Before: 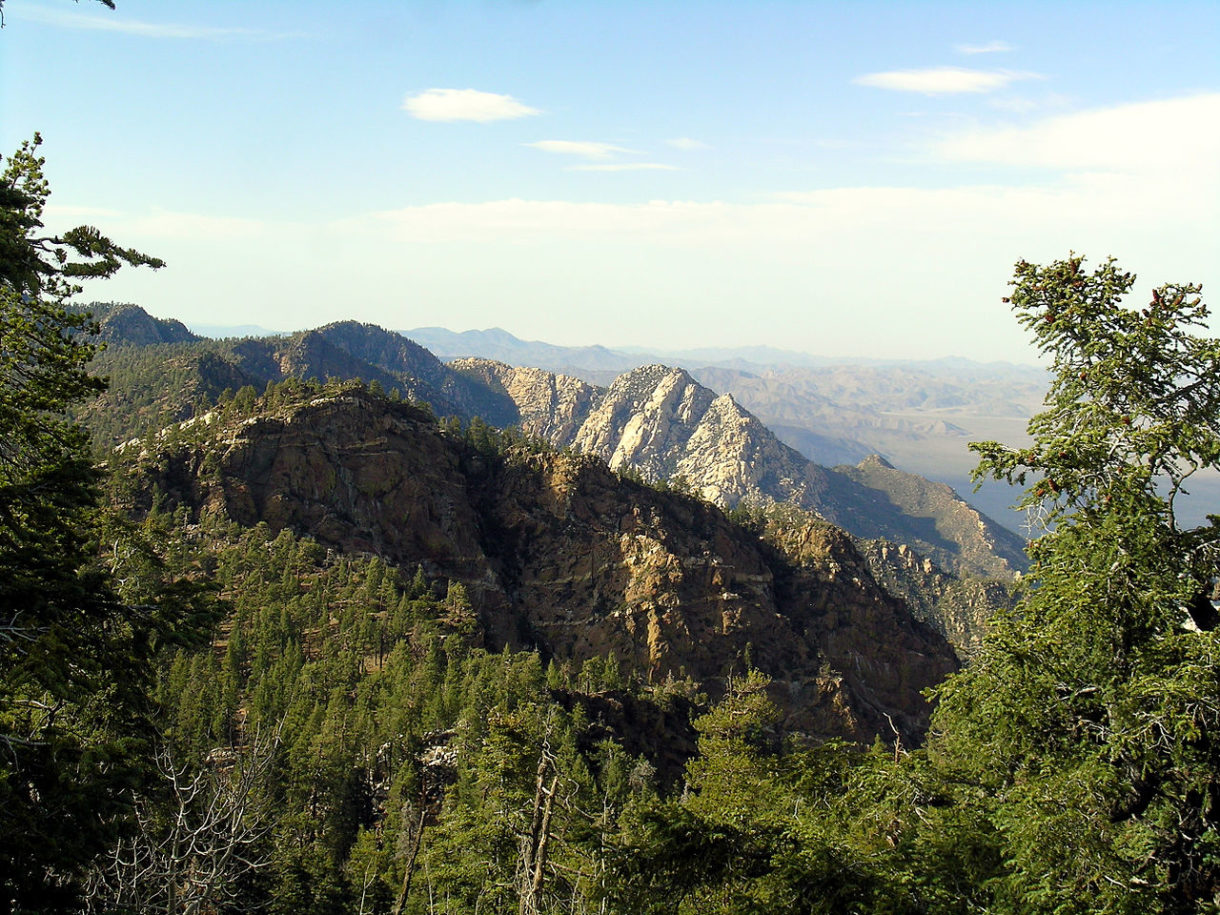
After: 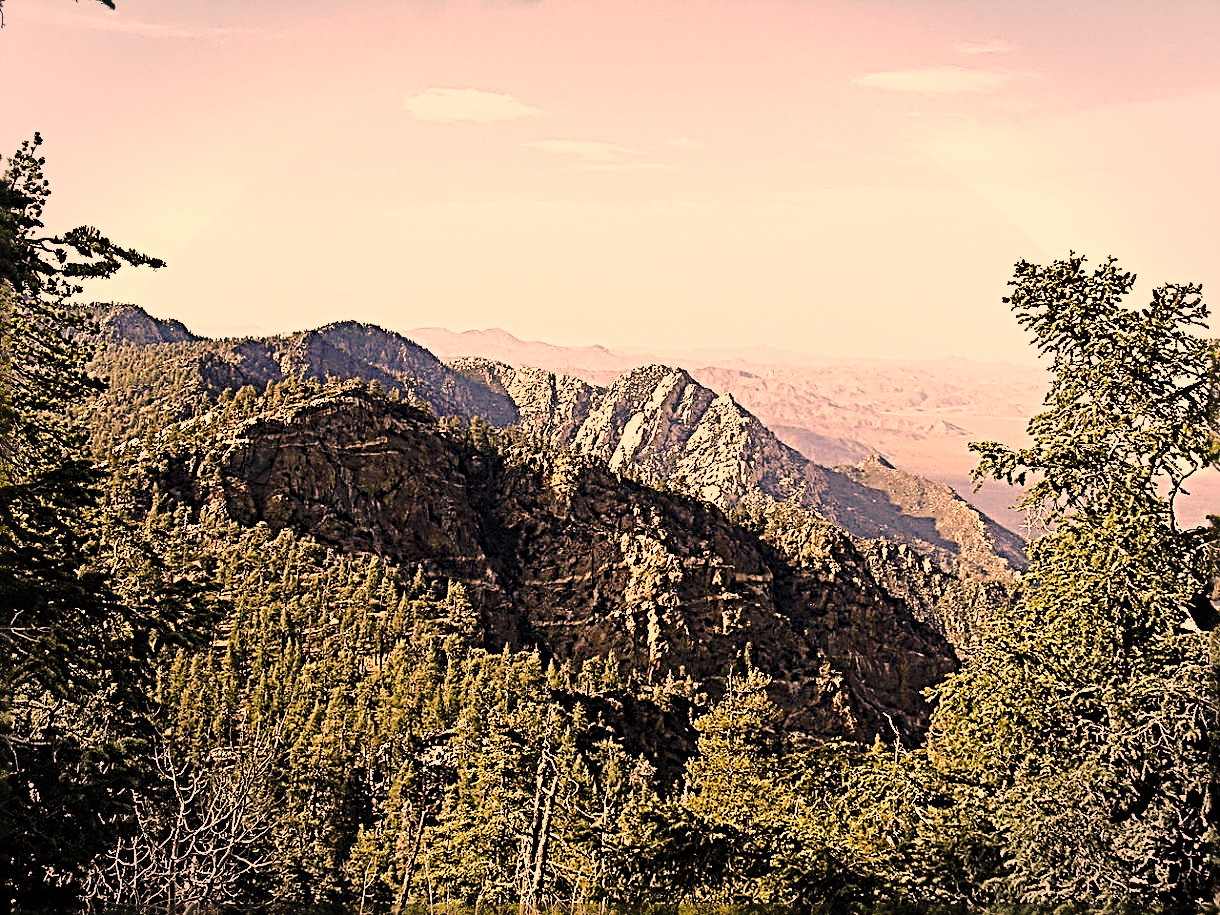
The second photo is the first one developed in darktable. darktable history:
base curve: curves: ch0 [(0, 0) (0.028, 0.03) (0.121, 0.232) (0.46, 0.748) (0.859, 0.968) (1, 1)], preserve colors none
sharpen: radius 4.001, amount 2
color correction: highlights a* 40, highlights b* 40, saturation 0.69
shadows and highlights: radius 108.52, shadows 23.73, highlights -59.32, low approximation 0.01, soften with gaussian
vignetting: fall-off start 91%, fall-off radius 39.39%, brightness -0.182, saturation -0.3, width/height ratio 1.219, shape 1.3, dithering 8-bit output, unbound false
